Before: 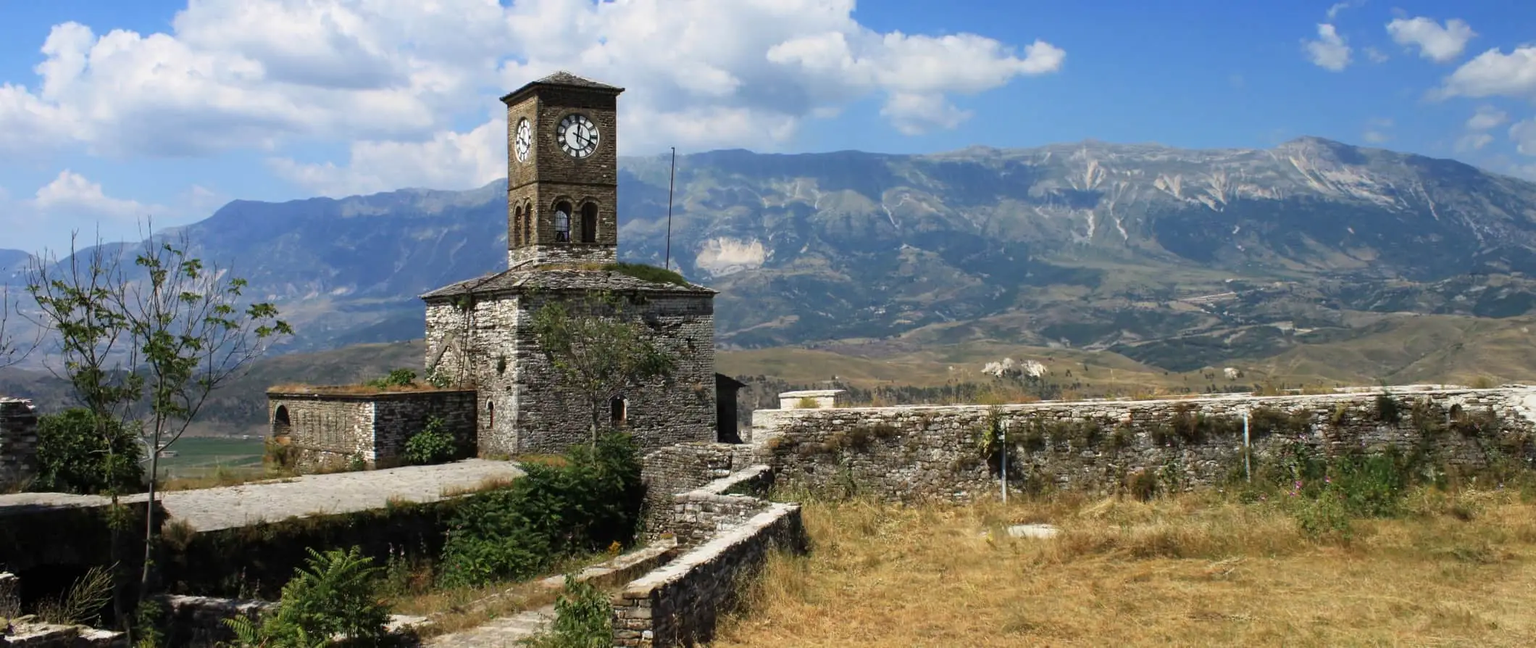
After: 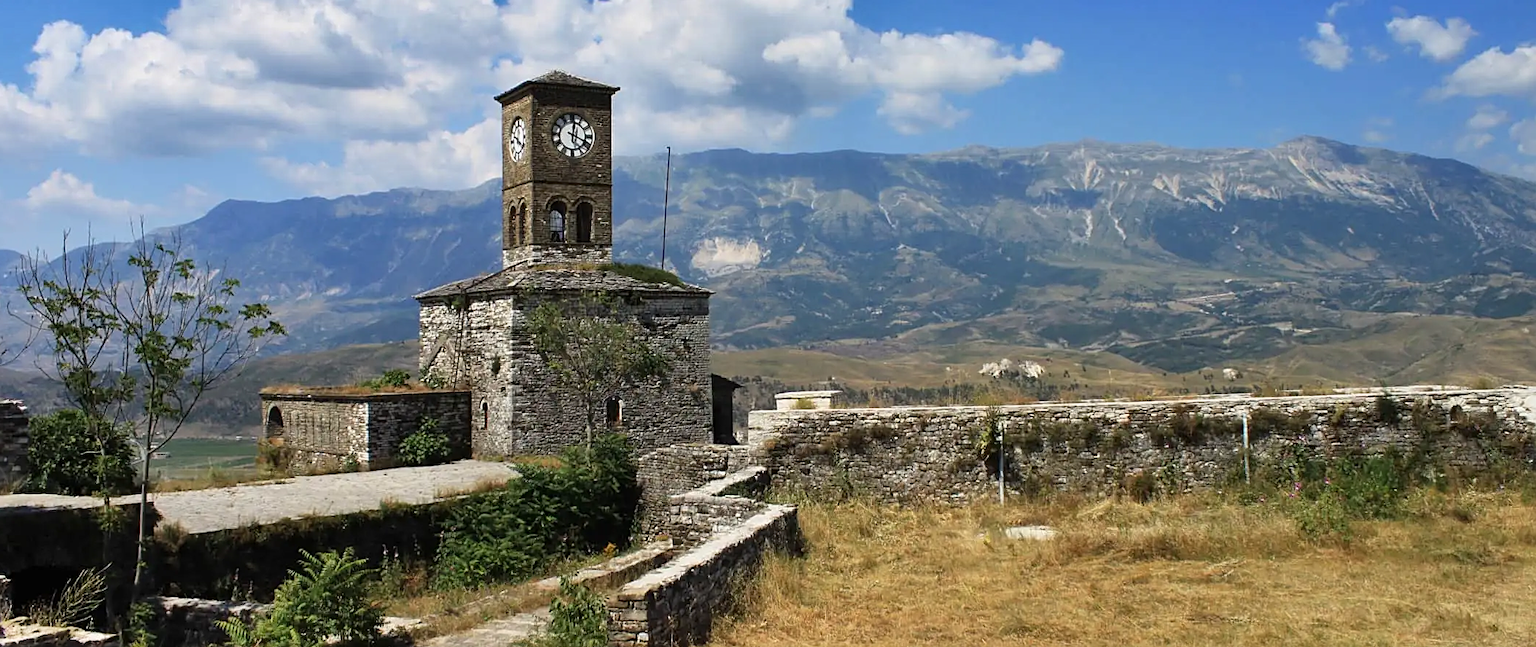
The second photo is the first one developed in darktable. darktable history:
sharpen: on, module defaults
crop and rotate: left 0.579%, top 0.321%, bottom 0.349%
shadows and highlights: white point adjustment 0.043, soften with gaussian
